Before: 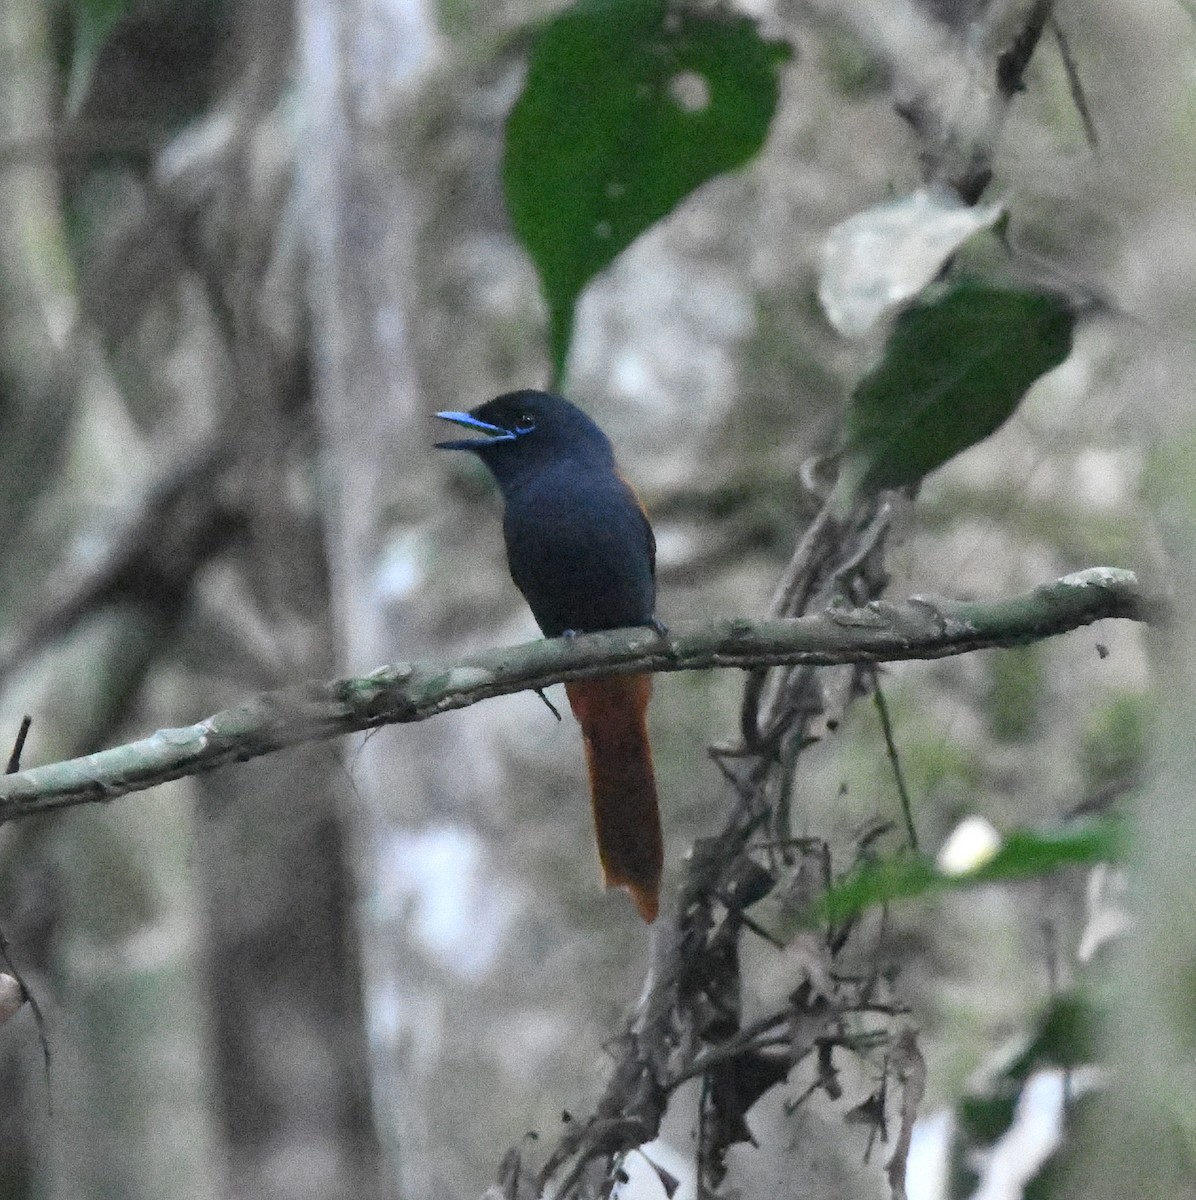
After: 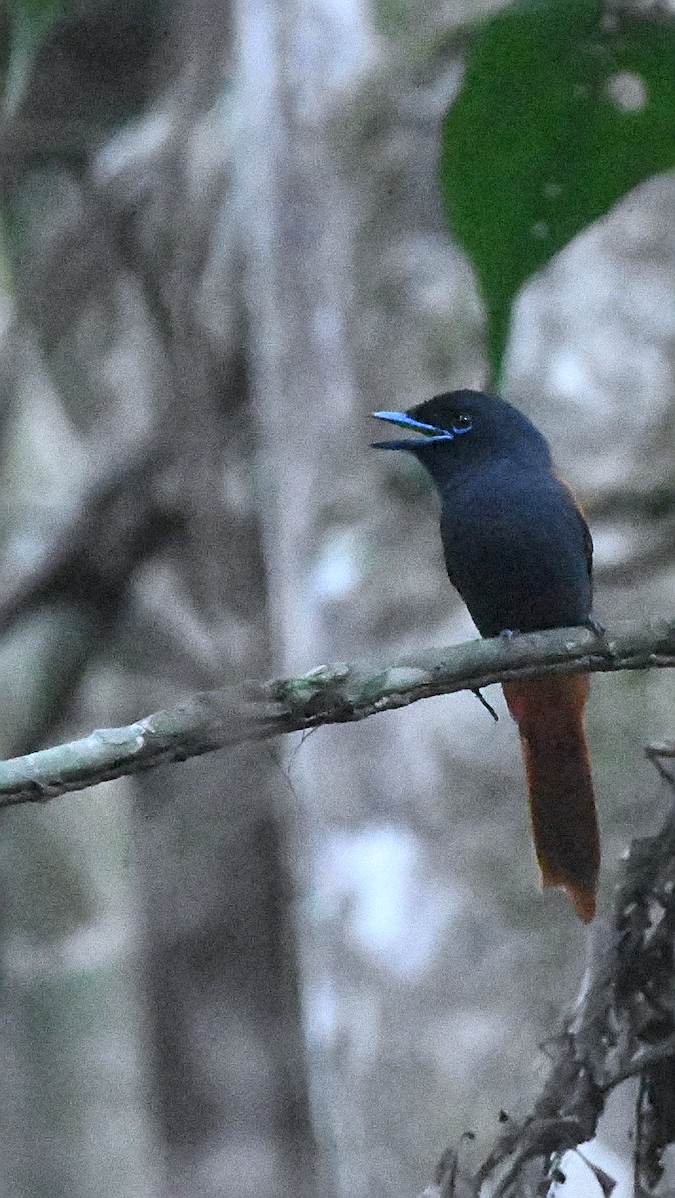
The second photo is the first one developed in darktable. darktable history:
crop: left 5.269%, right 38.281%
sharpen: on, module defaults
color correction: highlights a* -0.769, highlights b* -8.53
